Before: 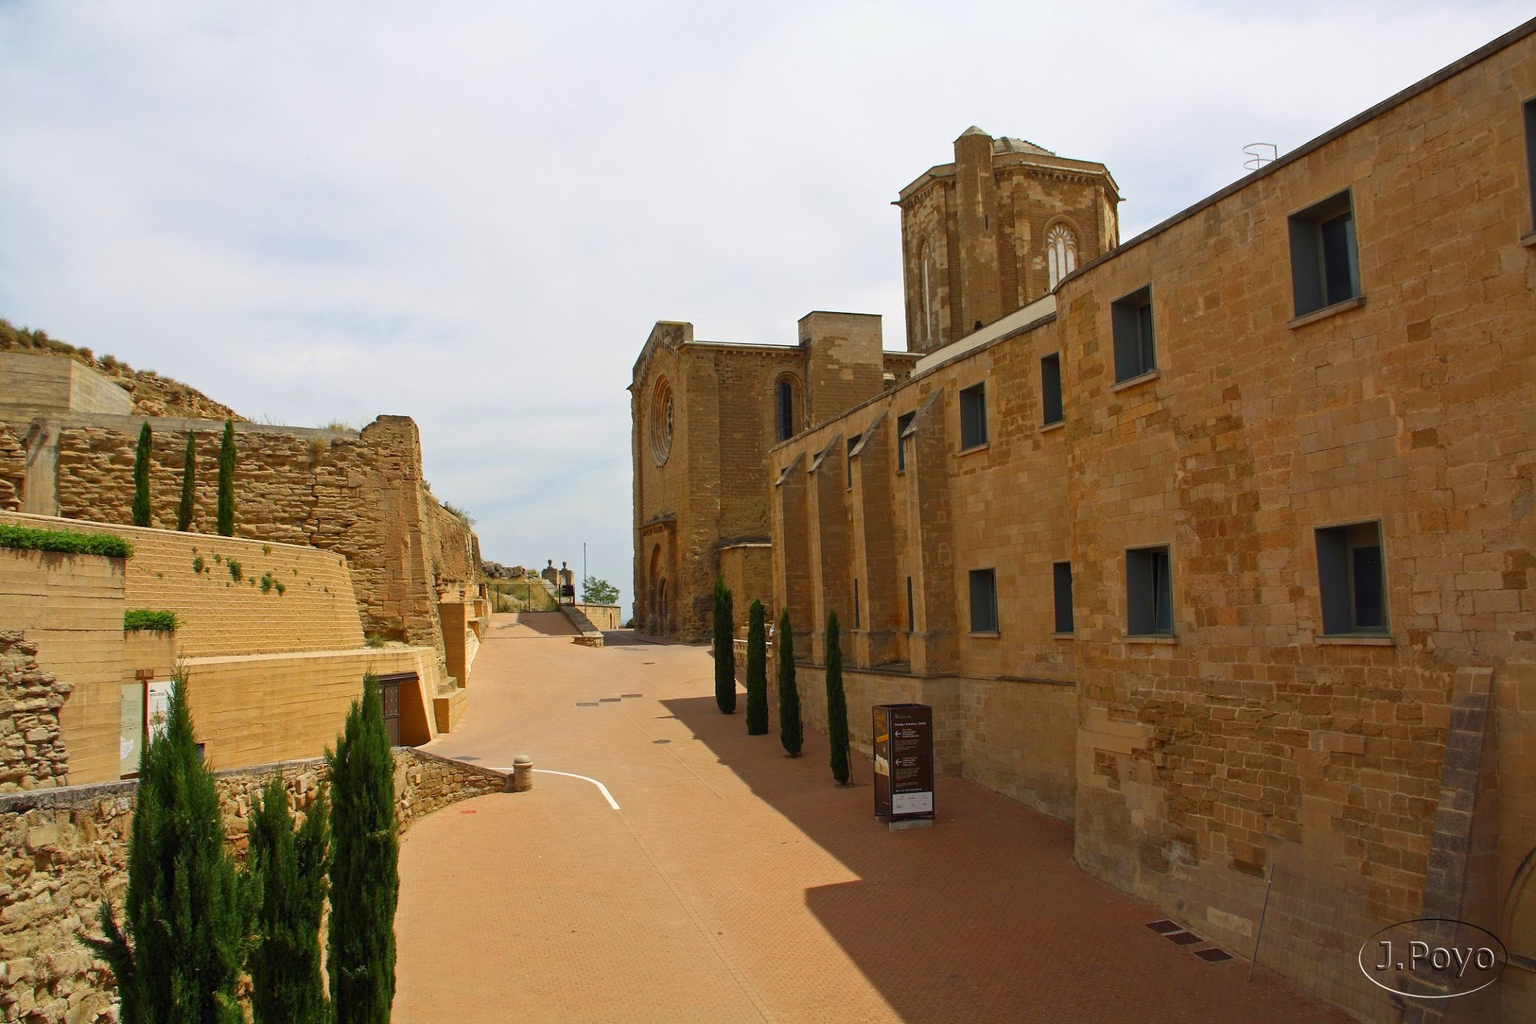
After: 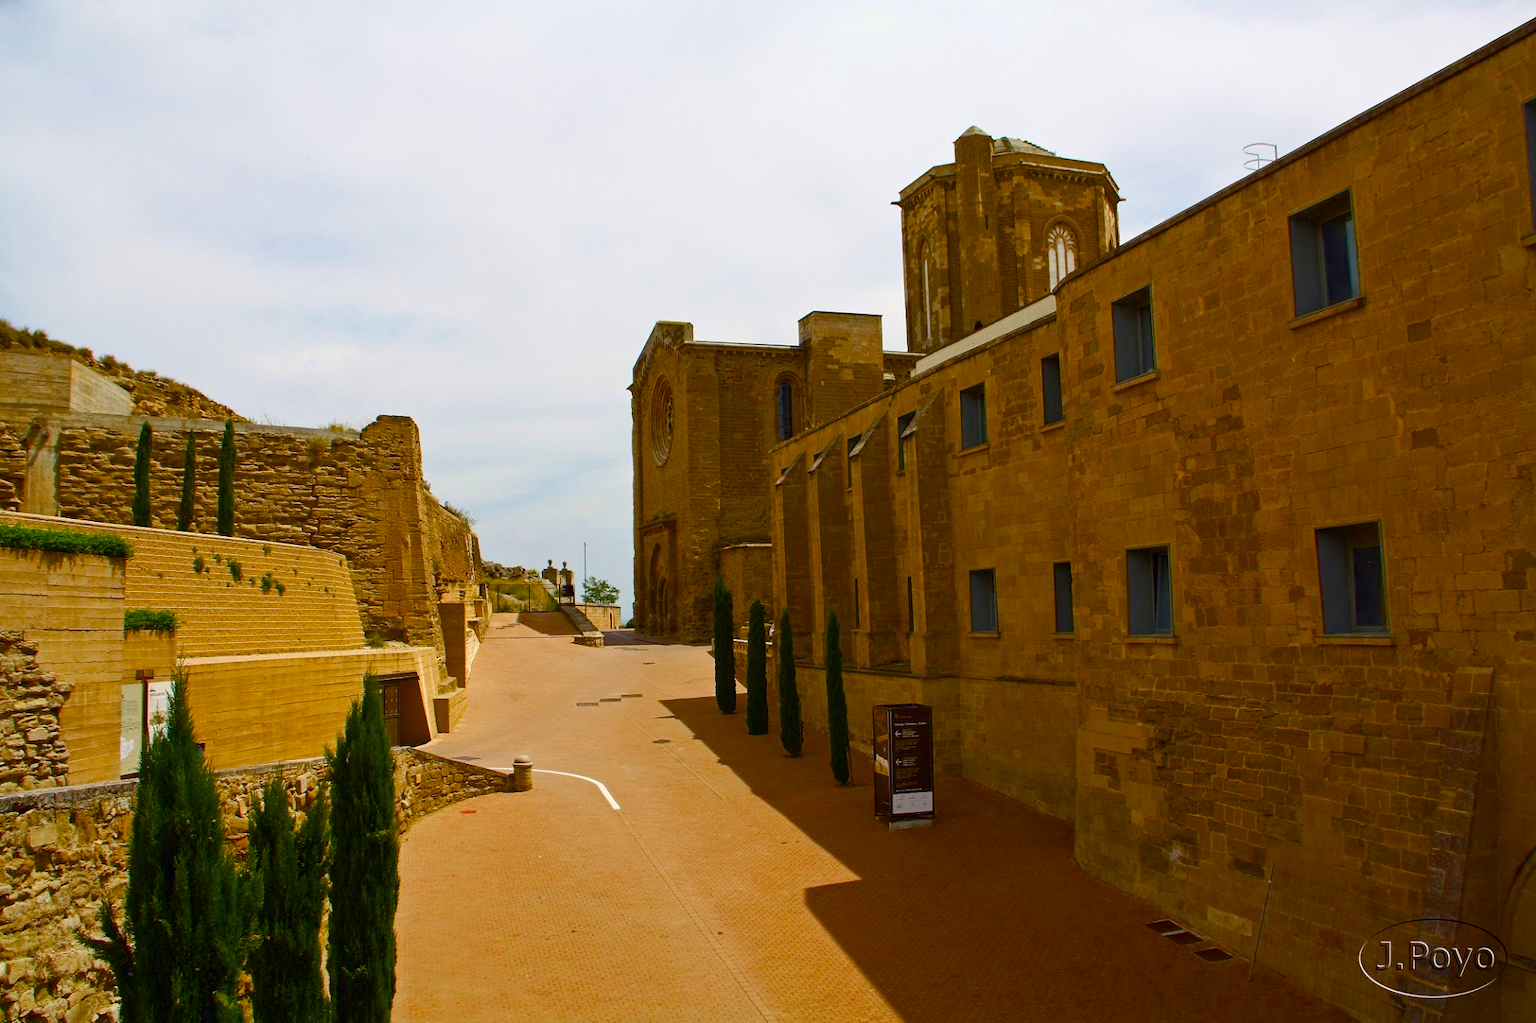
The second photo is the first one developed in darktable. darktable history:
color balance rgb: perceptual saturation grading › global saturation 20%, perceptual saturation grading › highlights -14.284%, perceptual saturation grading › shadows 49.715%, global vibrance 16.222%, saturation formula JzAzBz (2021)
